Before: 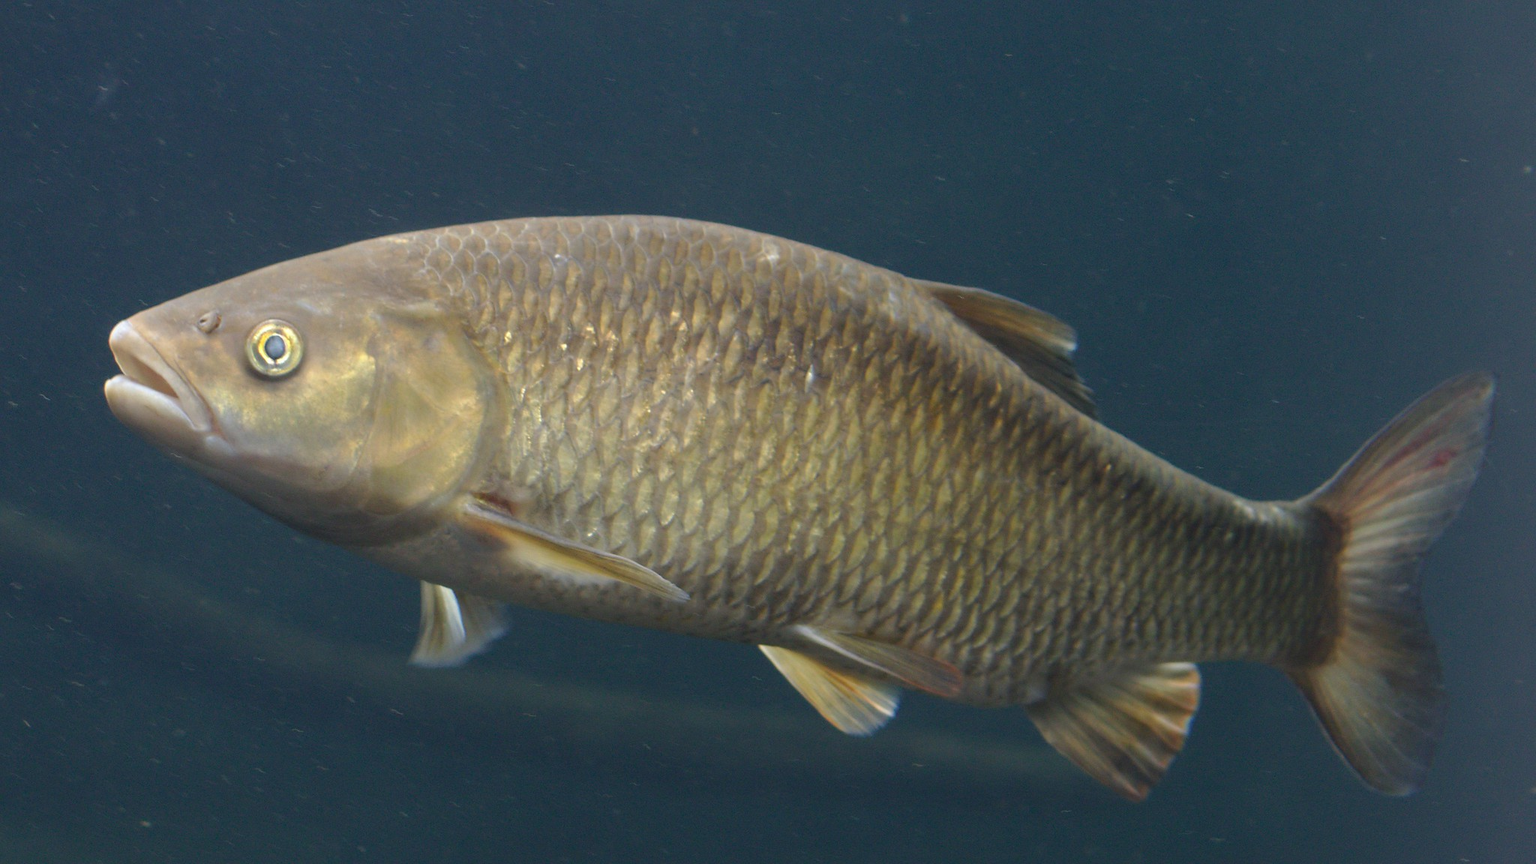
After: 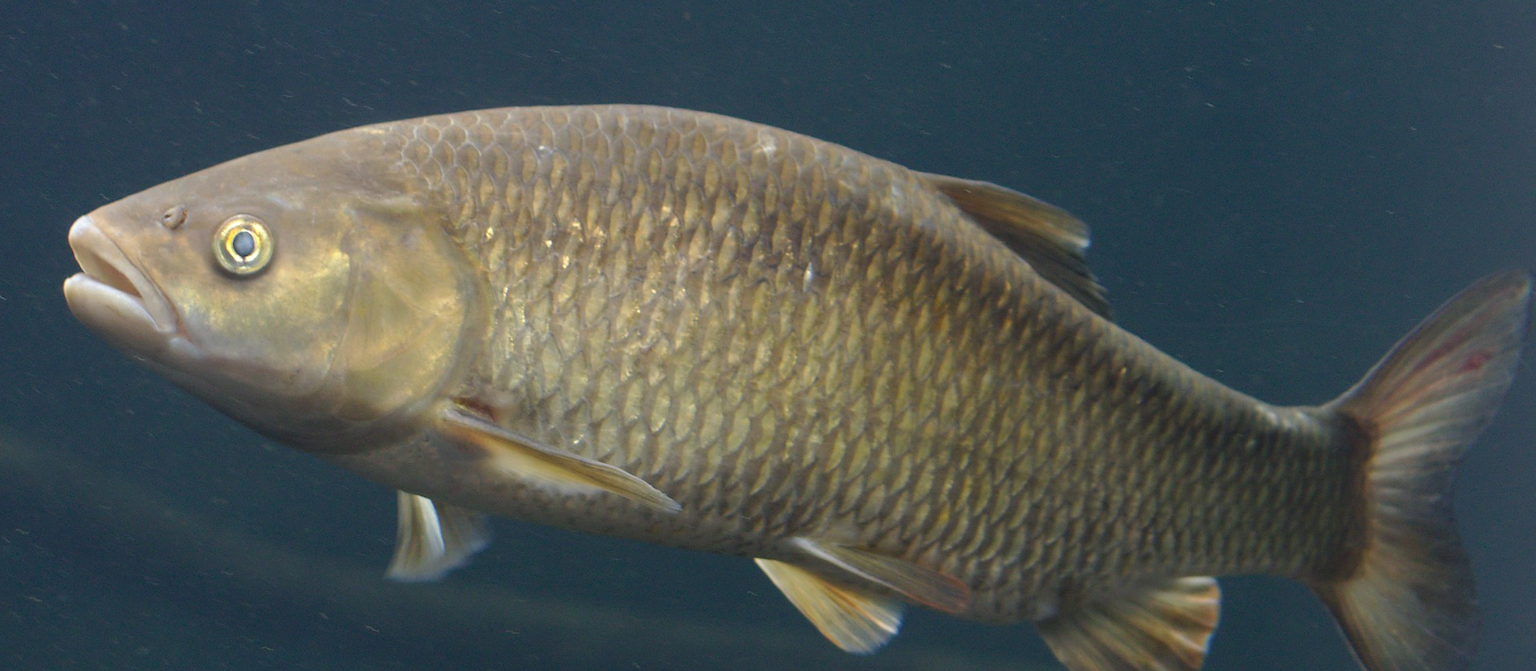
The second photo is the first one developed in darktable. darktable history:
crop and rotate: left 2.906%, top 13.525%, right 2.319%, bottom 12.808%
tone equalizer: edges refinement/feathering 500, mask exposure compensation -1.57 EV, preserve details no
